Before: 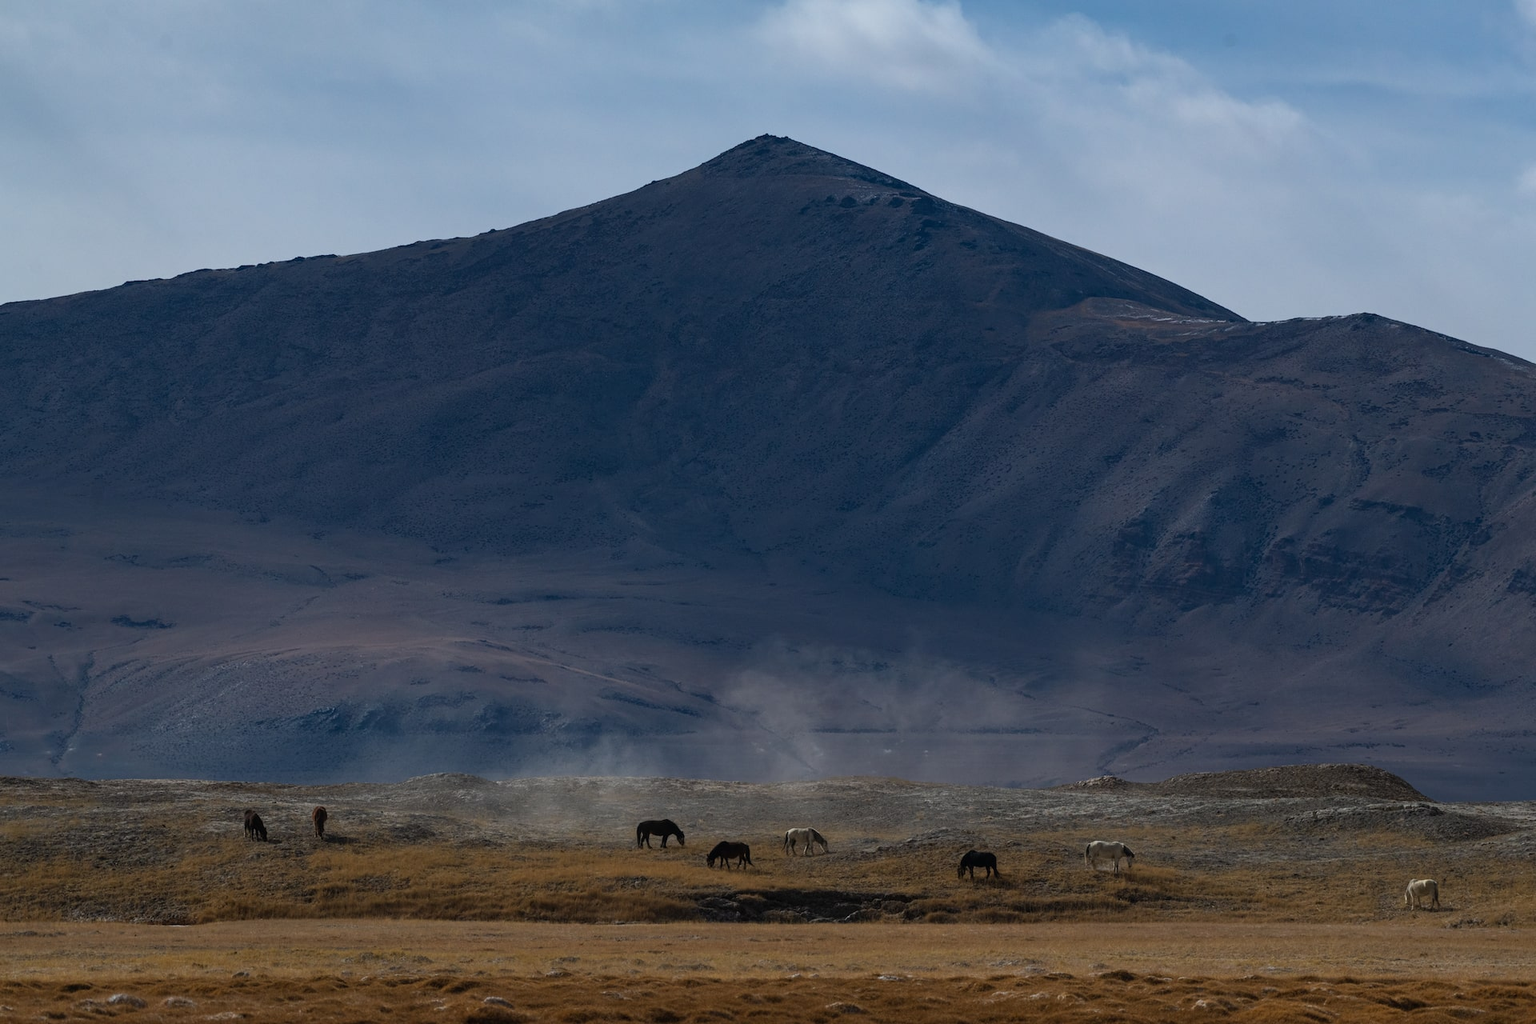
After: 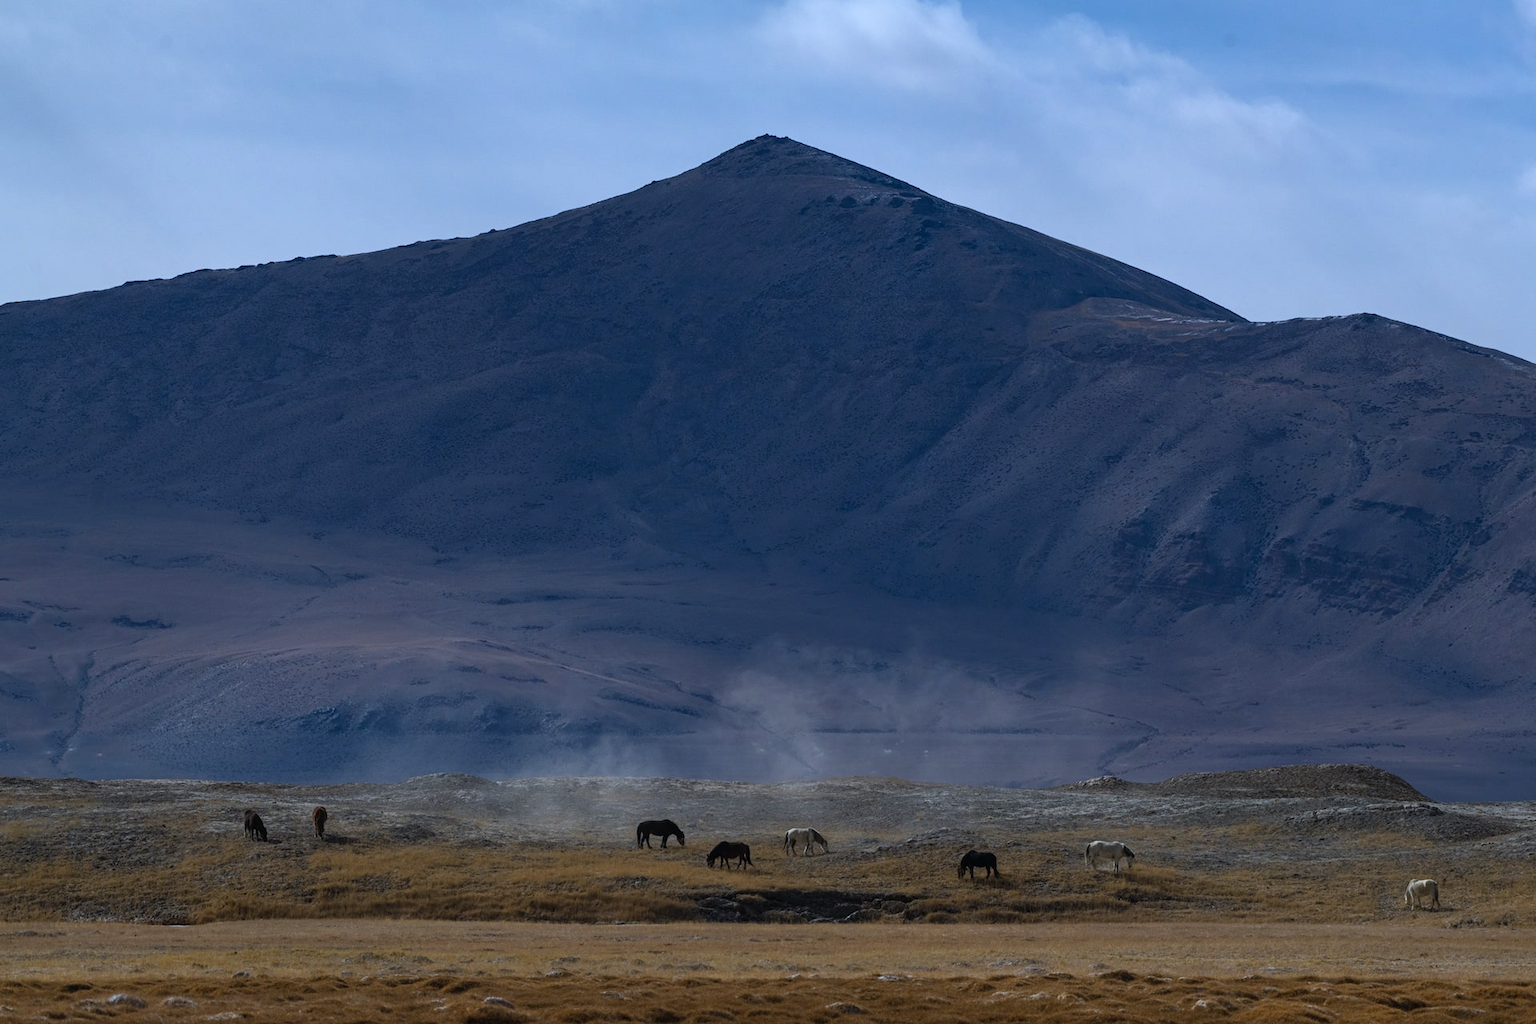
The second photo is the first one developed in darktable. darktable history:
white balance: red 0.931, blue 1.11
exposure: exposure 0.191 EV, compensate highlight preservation false
